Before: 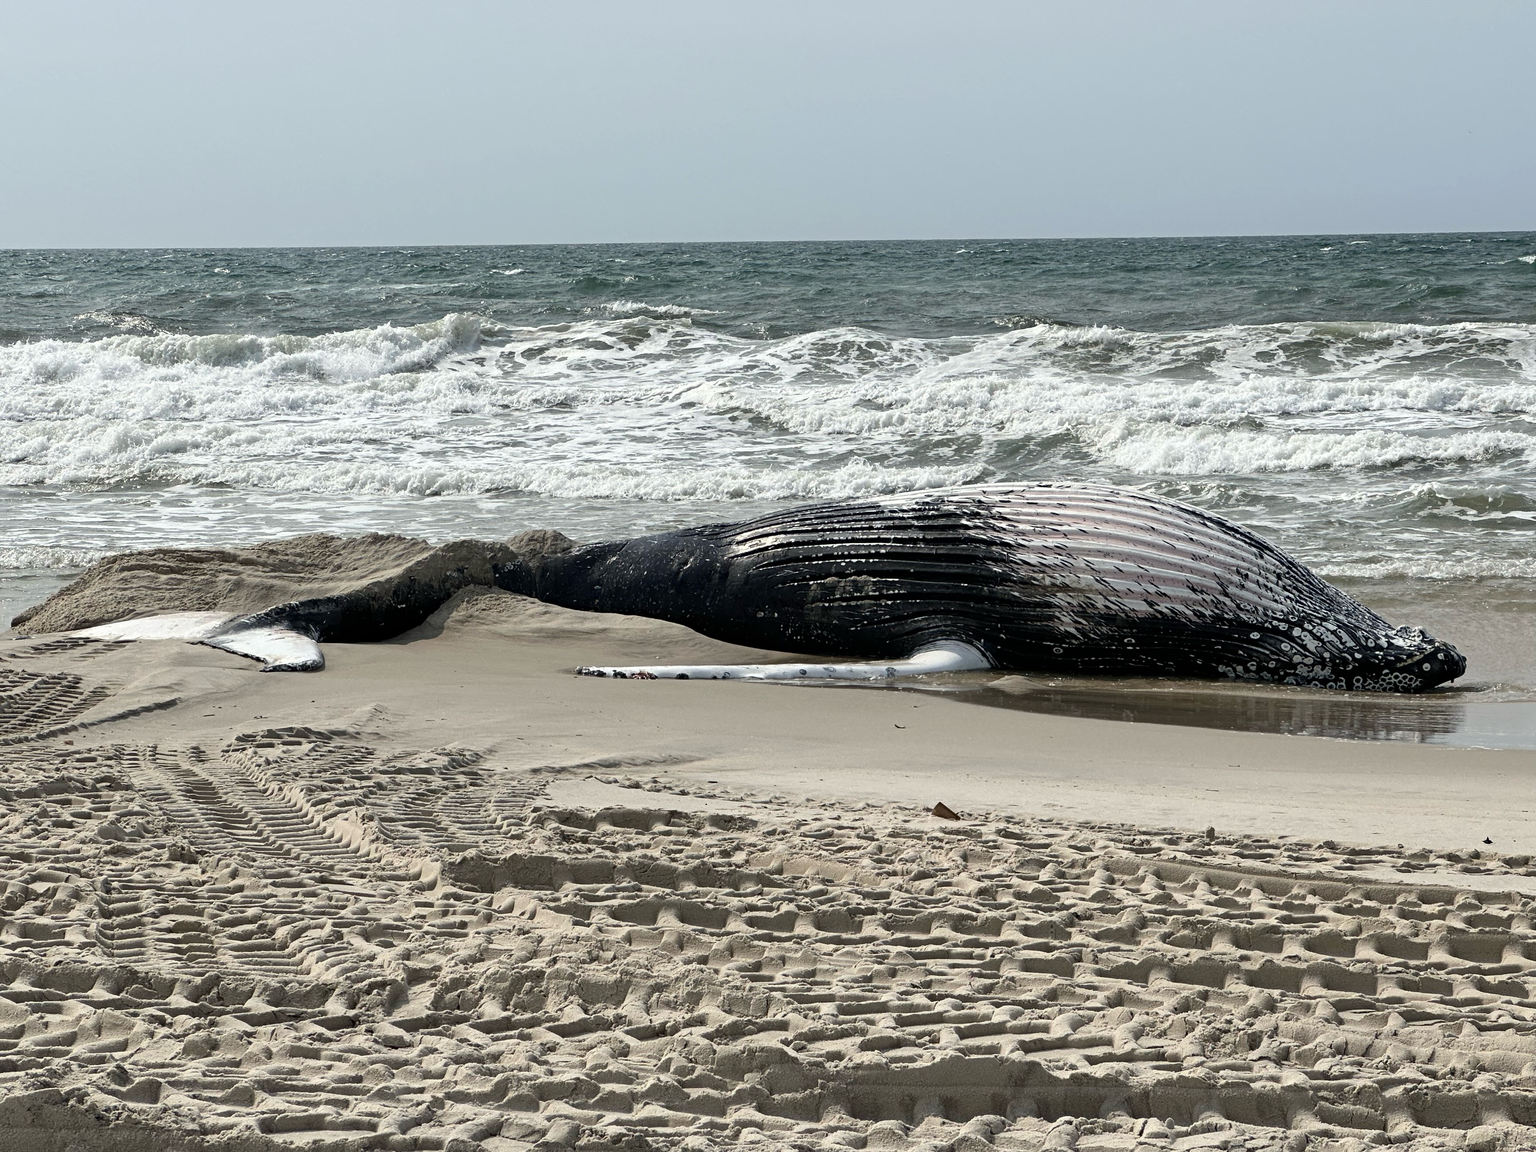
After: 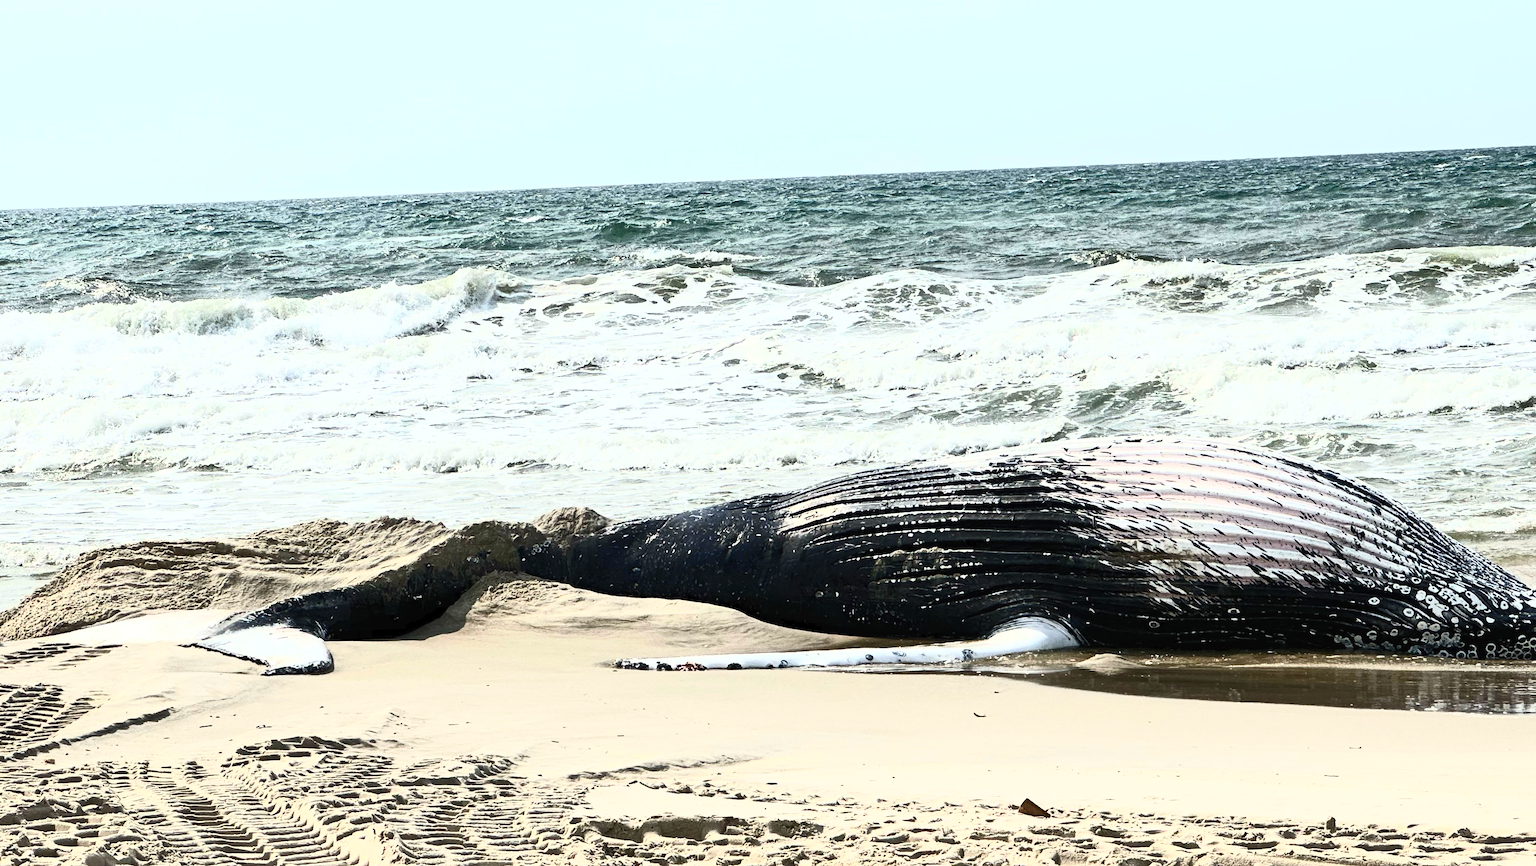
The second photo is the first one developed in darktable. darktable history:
crop: left 3.015%, top 8.969%, right 9.647%, bottom 26.457%
contrast brightness saturation: contrast 0.83, brightness 0.59, saturation 0.59
rotate and perspective: rotation -1.75°, automatic cropping off
